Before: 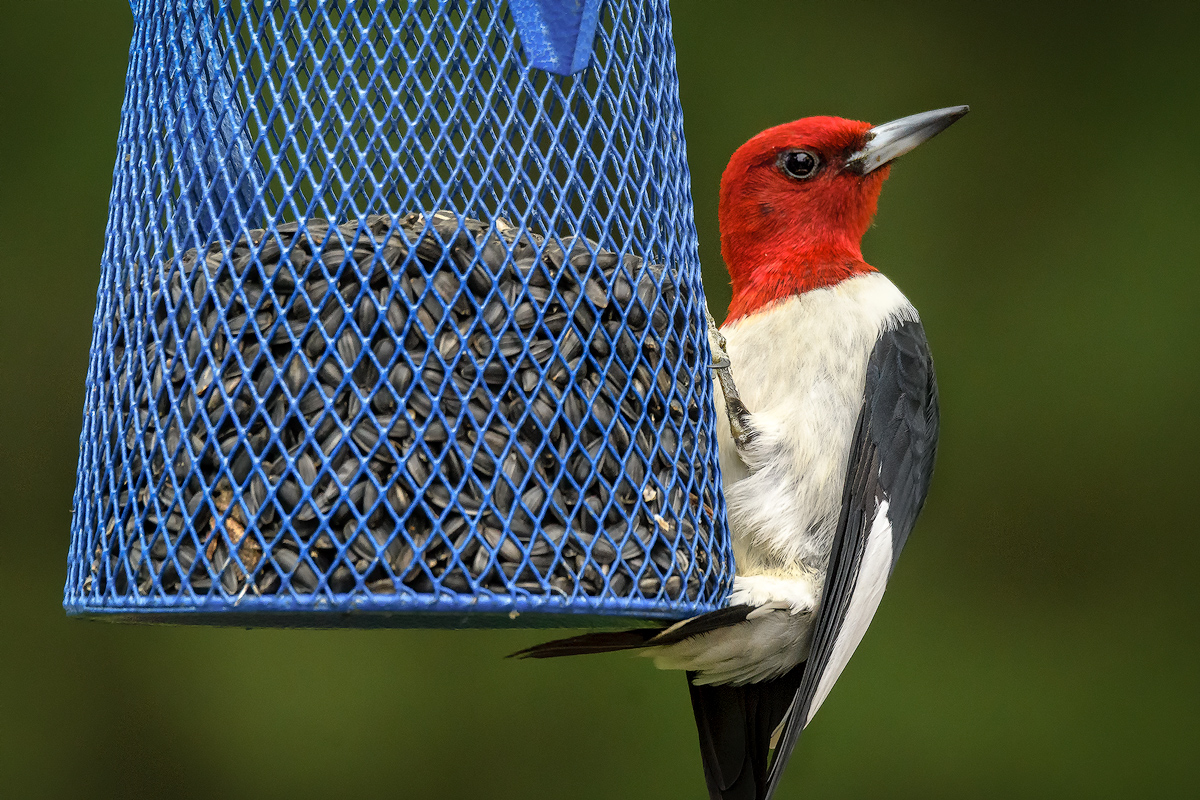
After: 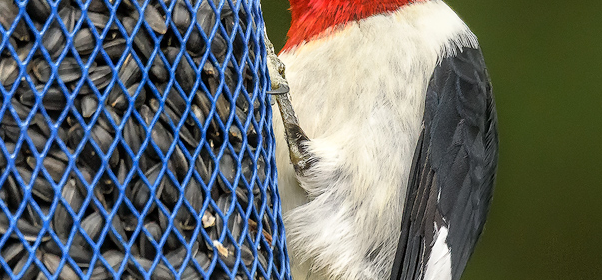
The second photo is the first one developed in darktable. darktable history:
crop: left 36.751%, top 34.33%, right 13.072%, bottom 30.57%
color zones: curves: ch1 [(0.239, 0.552) (0.75, 0.5)]; ch2 [(0.25, 0.462) (0.749, 0.457)], mix -94.58%
